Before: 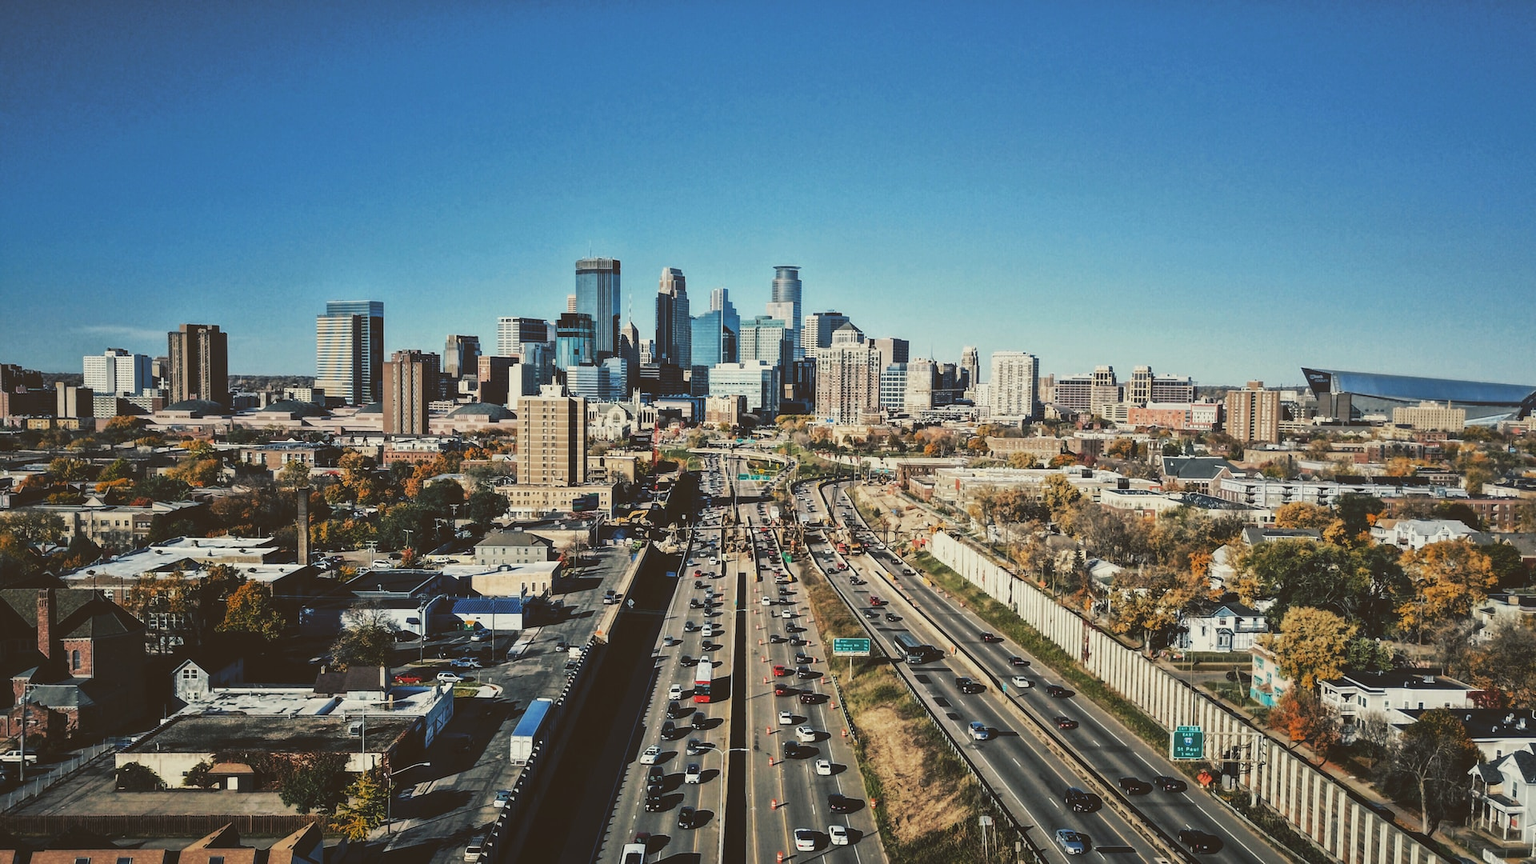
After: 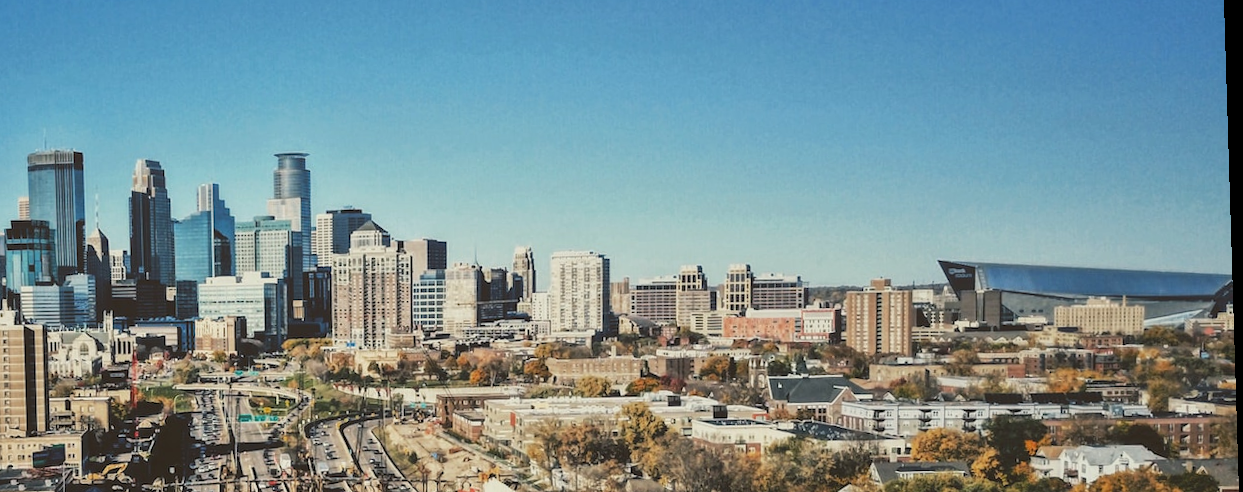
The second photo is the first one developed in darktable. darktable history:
crop: left 36.005%, top 18.293%, right 0.31%, bottom 38.444%
rotate and perspective: rotation -1.75°, automatic cropping off
